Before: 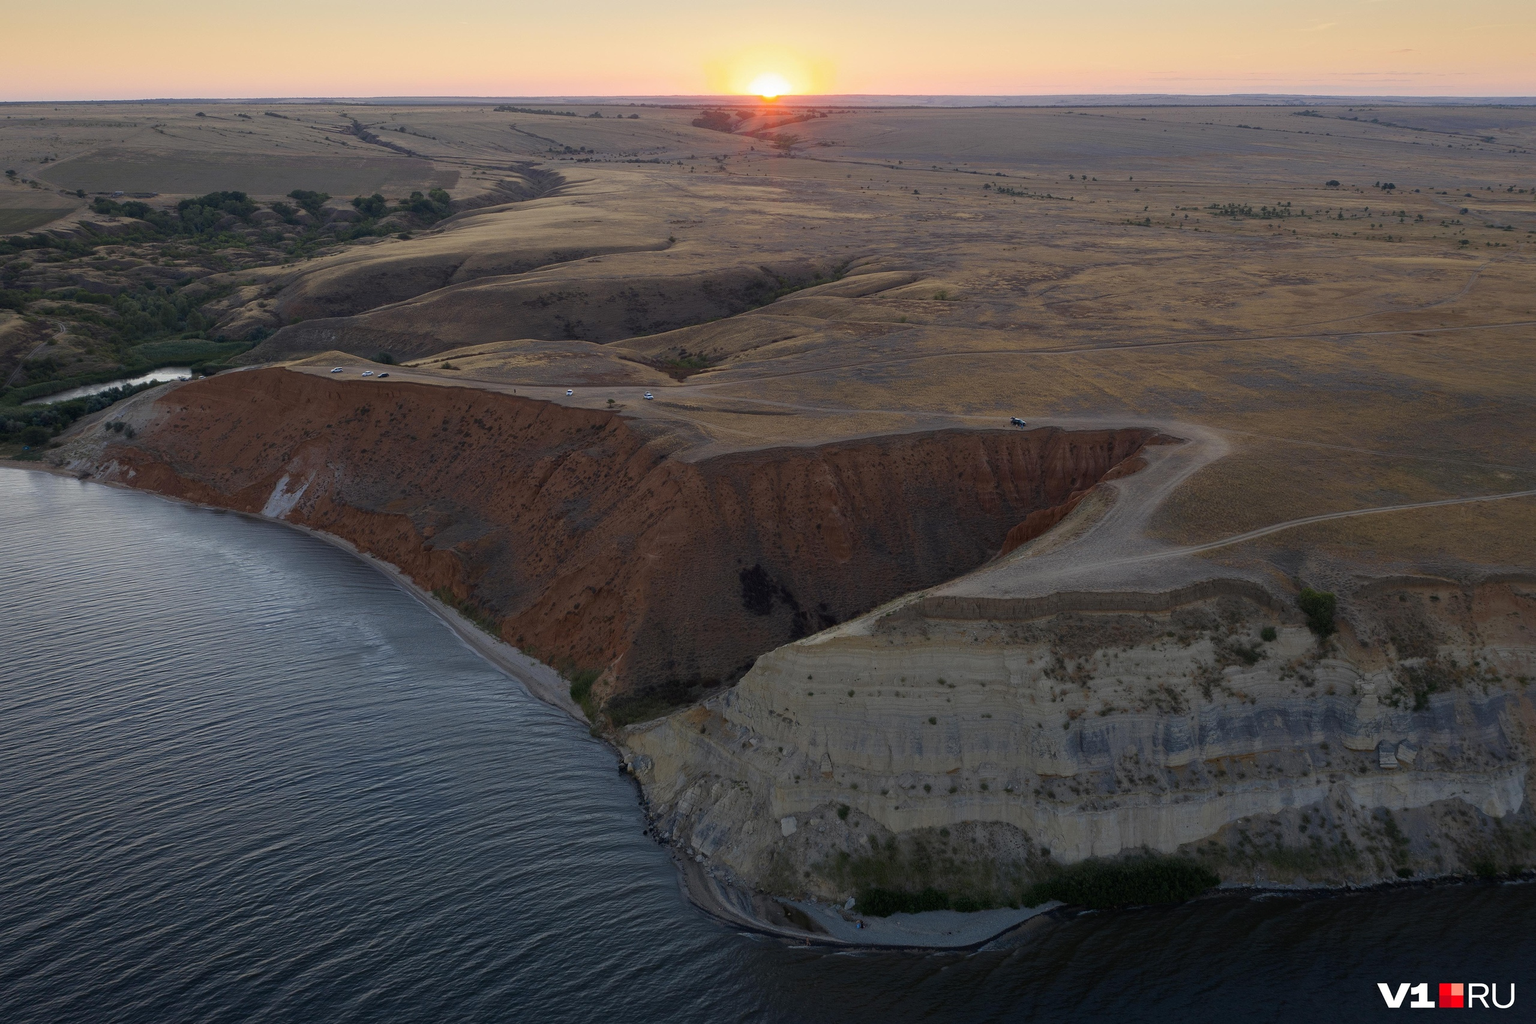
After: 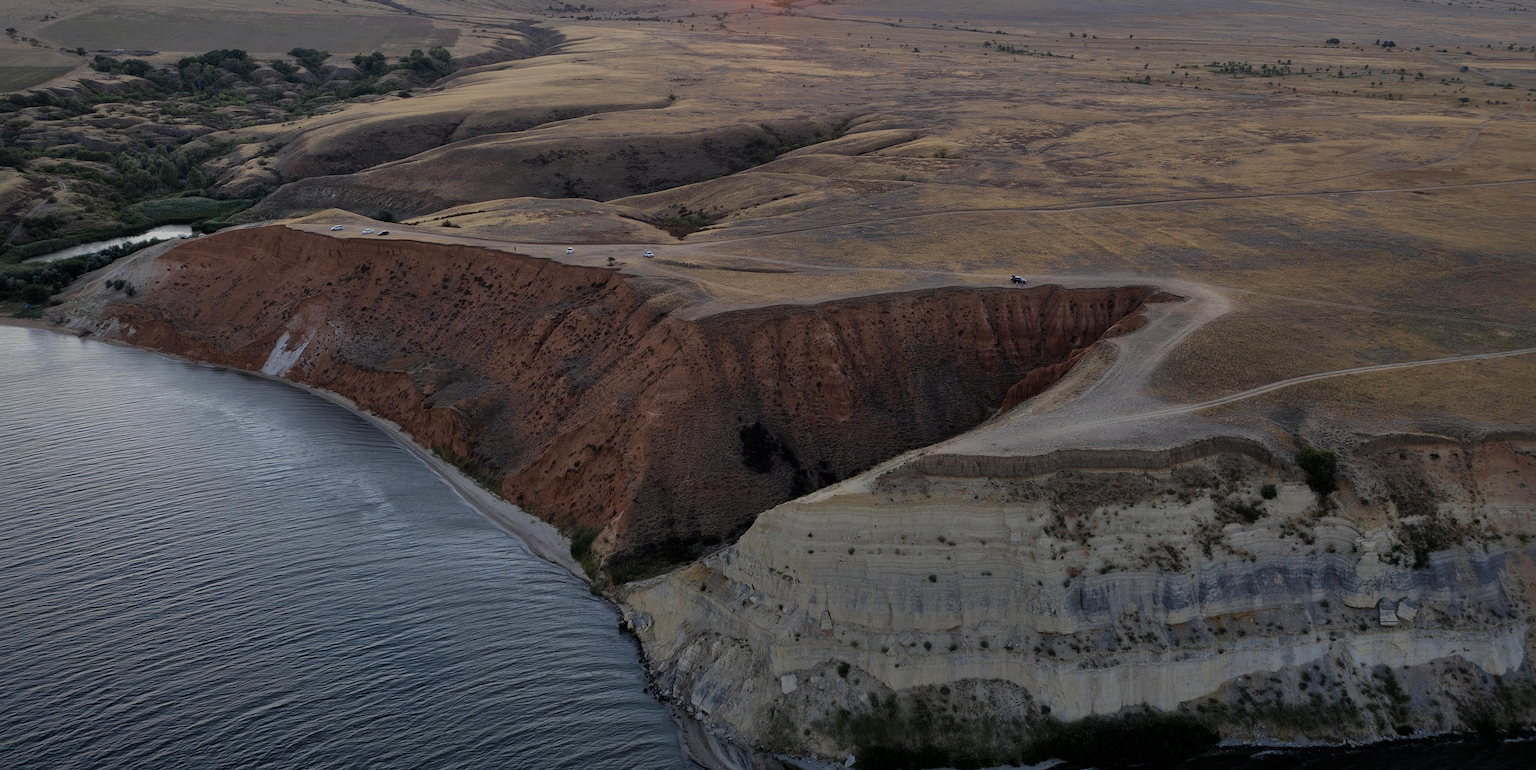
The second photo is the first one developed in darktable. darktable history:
shadows and highlights: on, module defaults
crop: top 13.926%, bottom 10.773%
filmic rgb: middle gray luminance 21.71%, black relative exposure -14.07 EV, white relative exposure 2.96 EV, target black luminance 0%, hardness 8.82, latitude 60.15%, contrast 1.213, highlights saturation mix 5.85%, shadows ↔ highlights balance 42.26%
